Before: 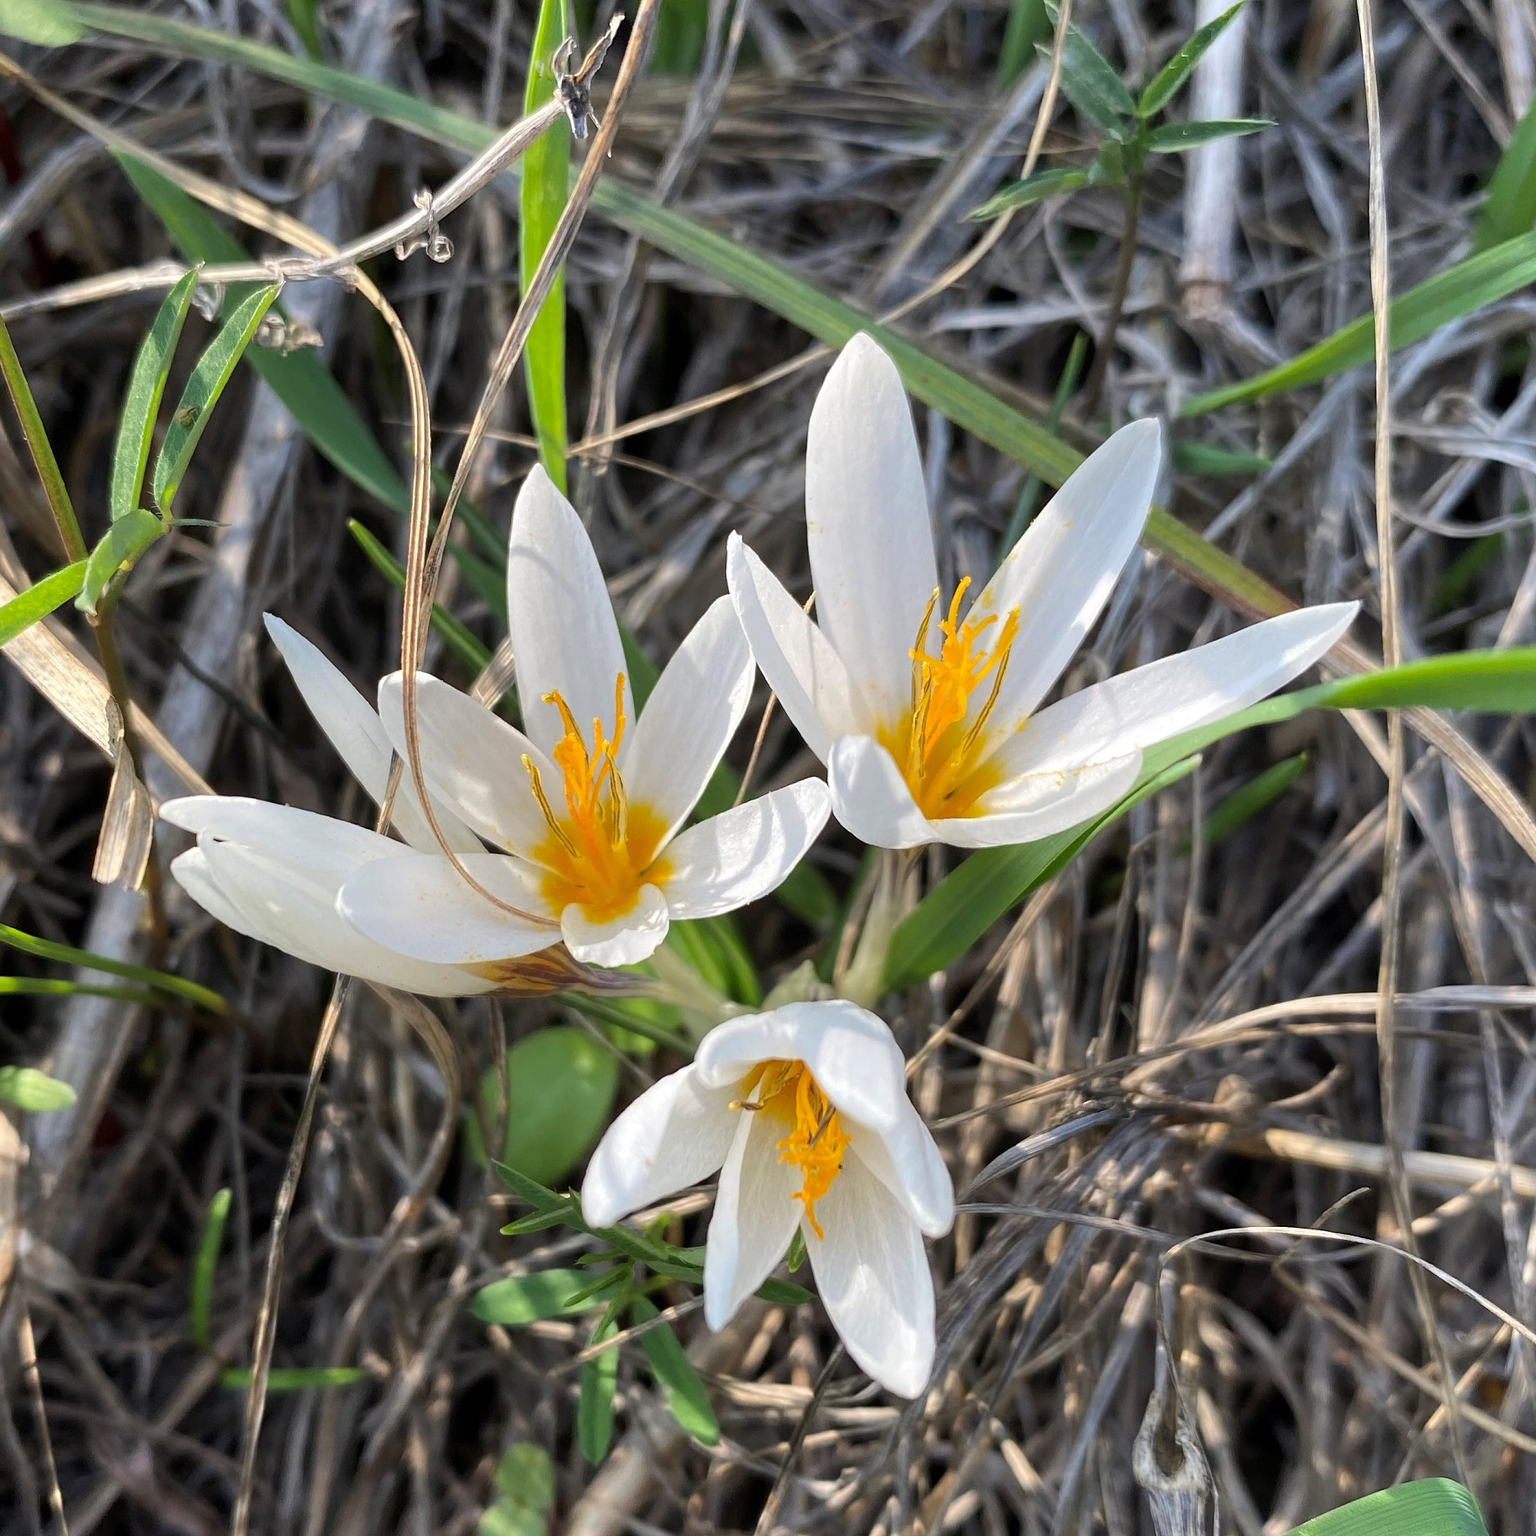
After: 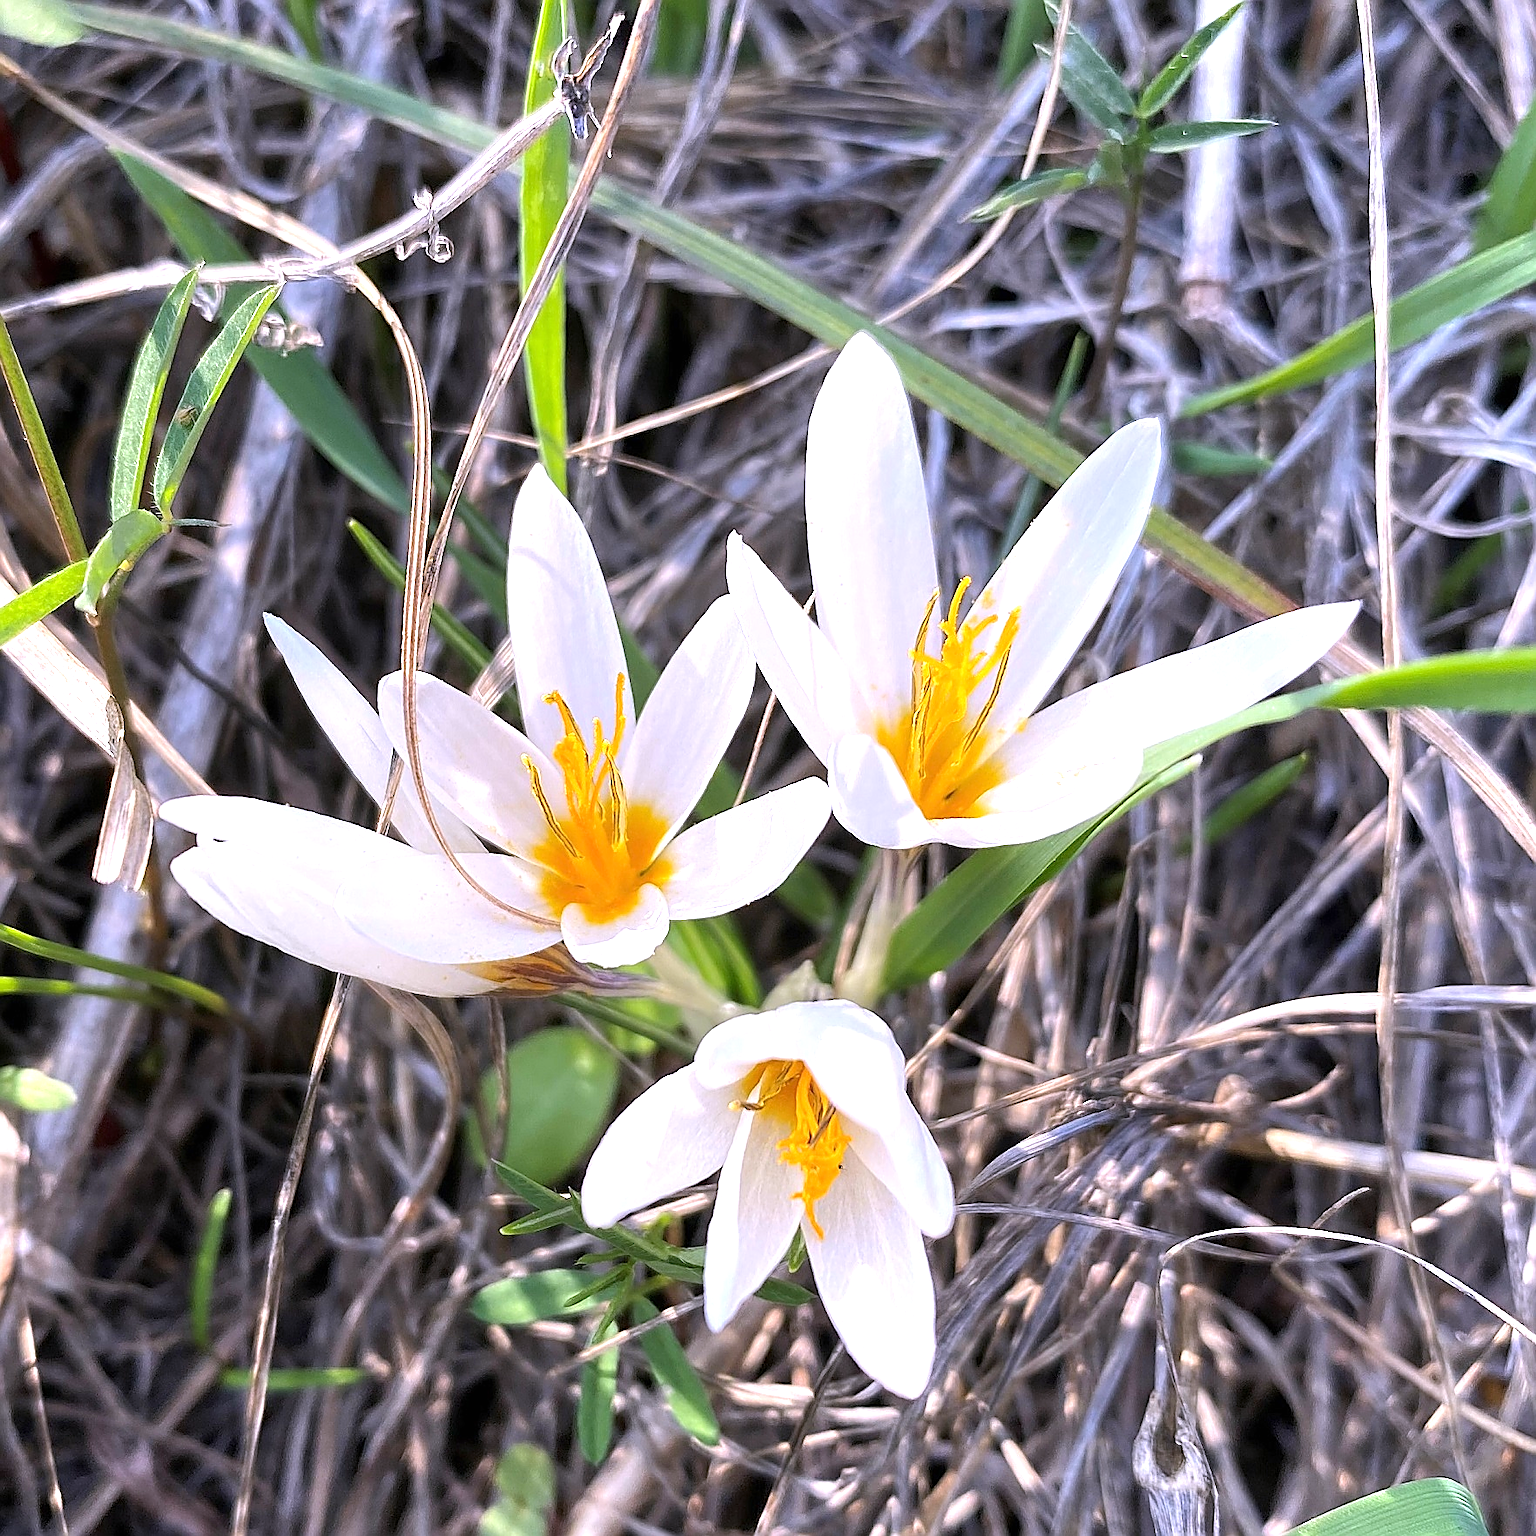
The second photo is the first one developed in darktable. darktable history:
sharpen: radius 1.4, amount 1.25, threshold 0.7
white balance: red 1.042, blue 1.17
exposure: black level correction 0, exposure 0.7 EV, compensate exposure bias true, compensate highlight preservation false
